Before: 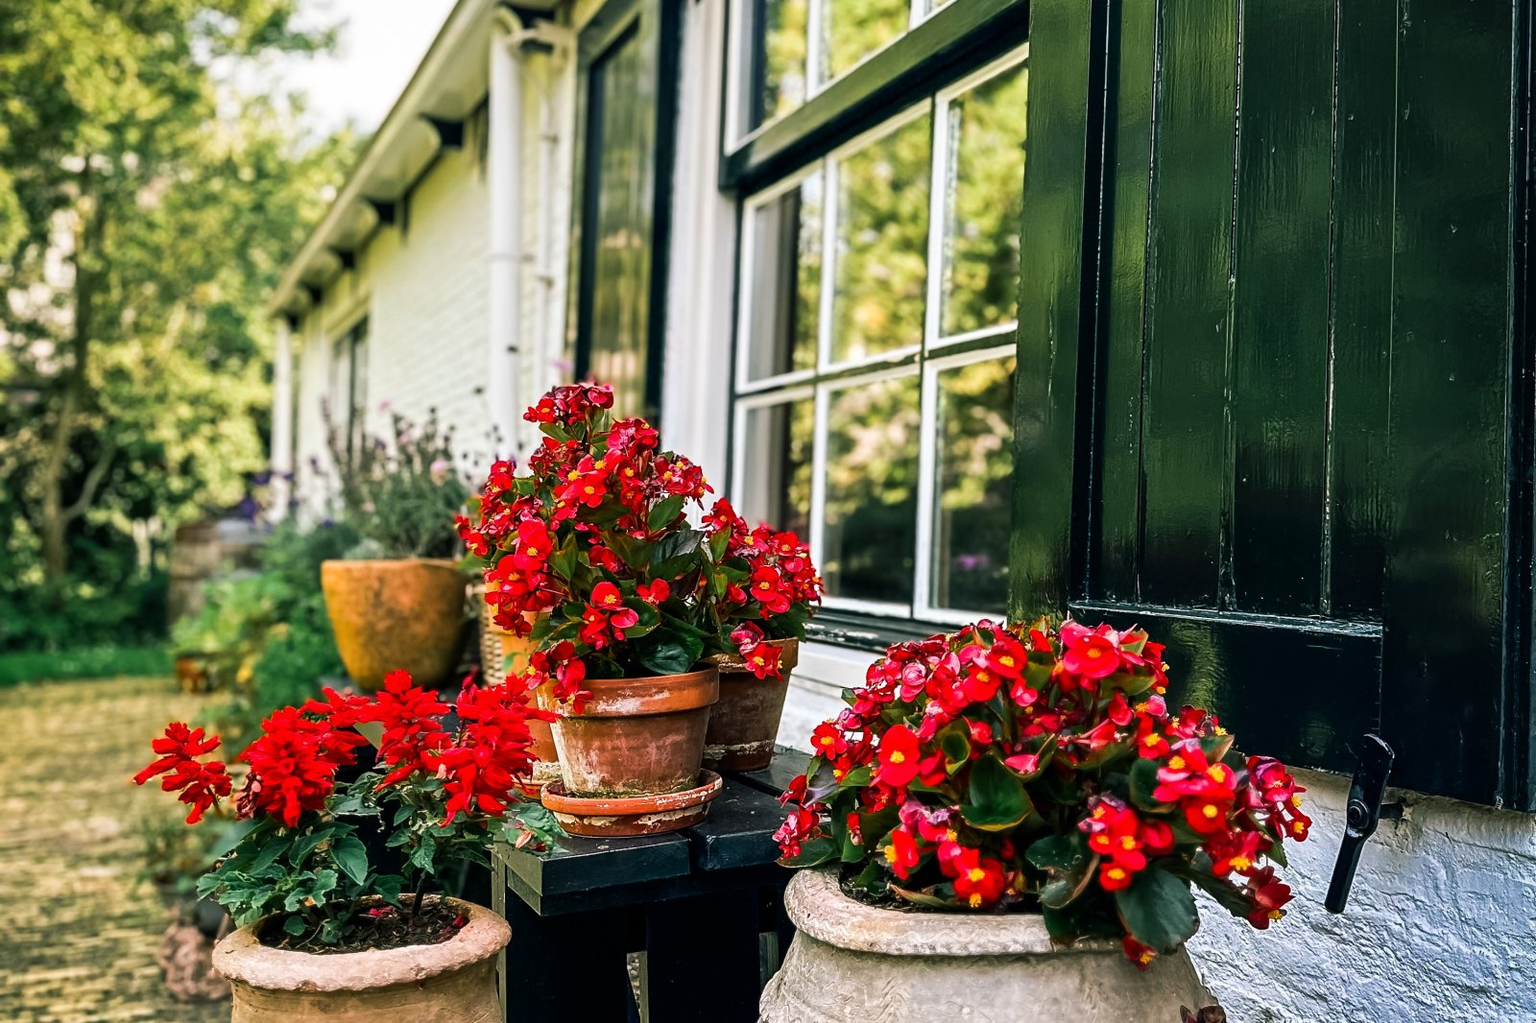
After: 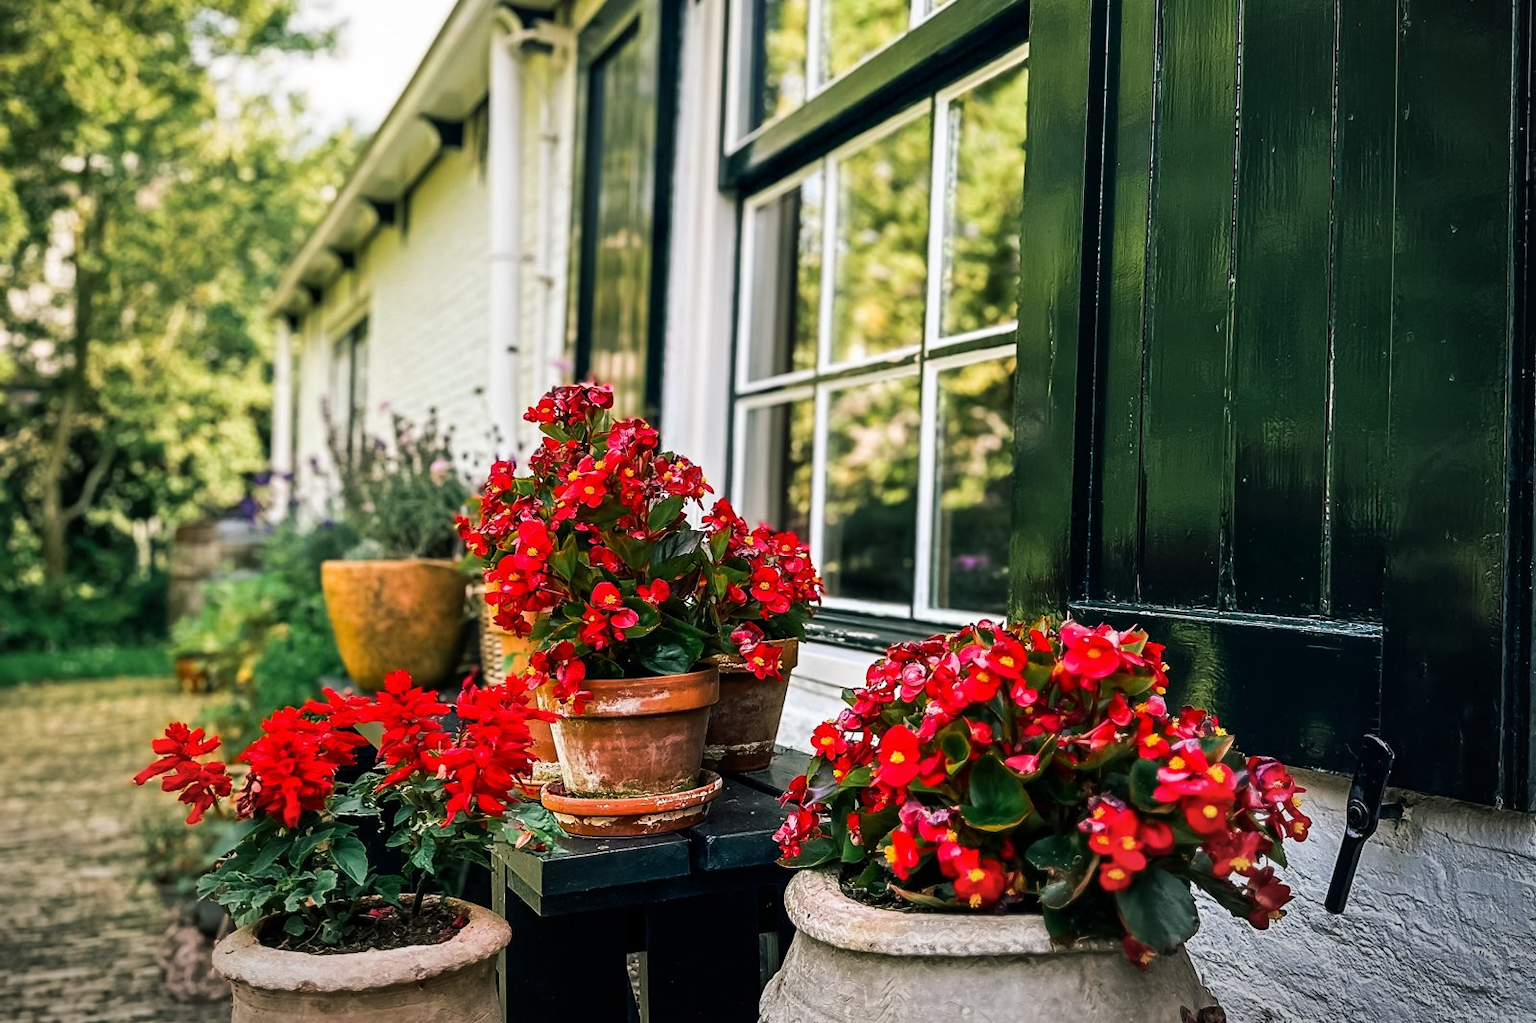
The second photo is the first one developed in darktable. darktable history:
vignetting: fall-off start 100.64%, center (-0.067, -0.317), width/height ratio 1.311
